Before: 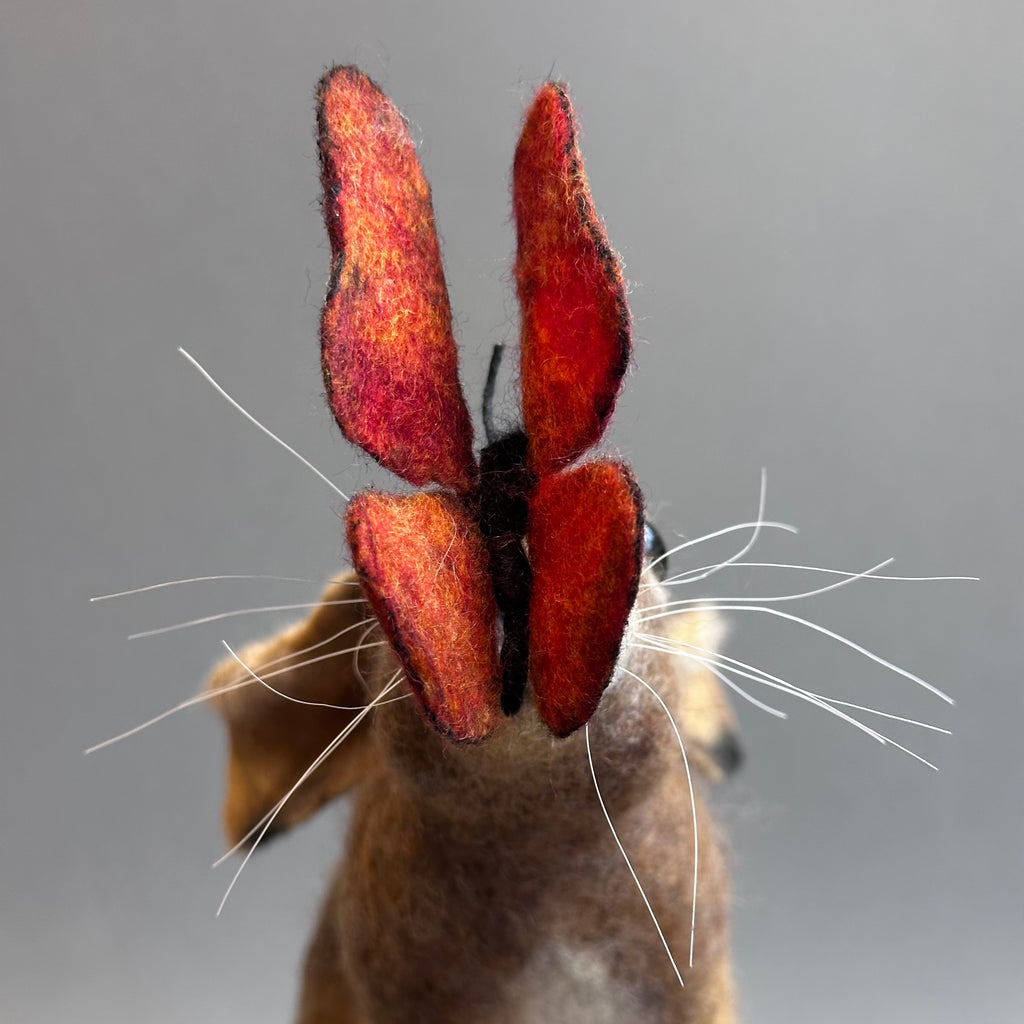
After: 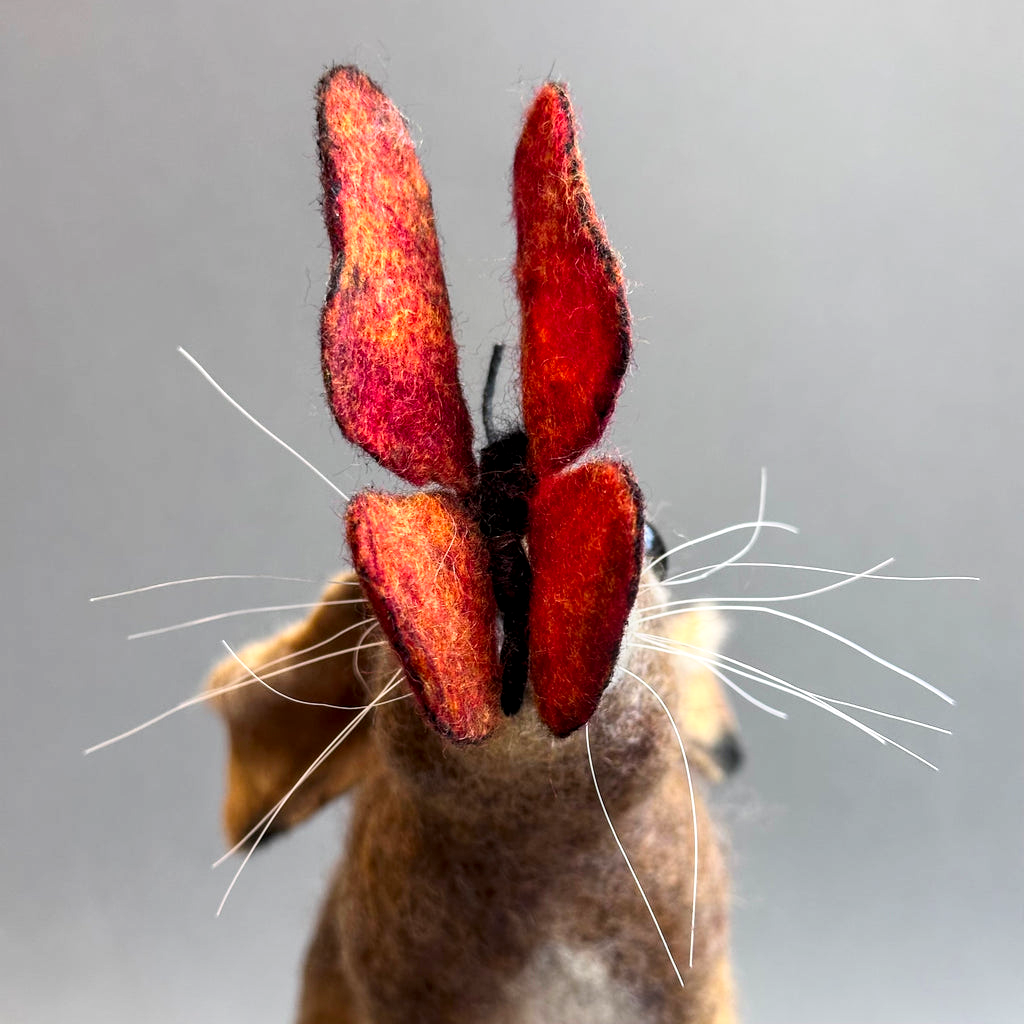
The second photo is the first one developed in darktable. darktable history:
local contrast: detail 130%
contrast brightness saturation: contrast 0.2, brightness 0.16, saturation 0.22
